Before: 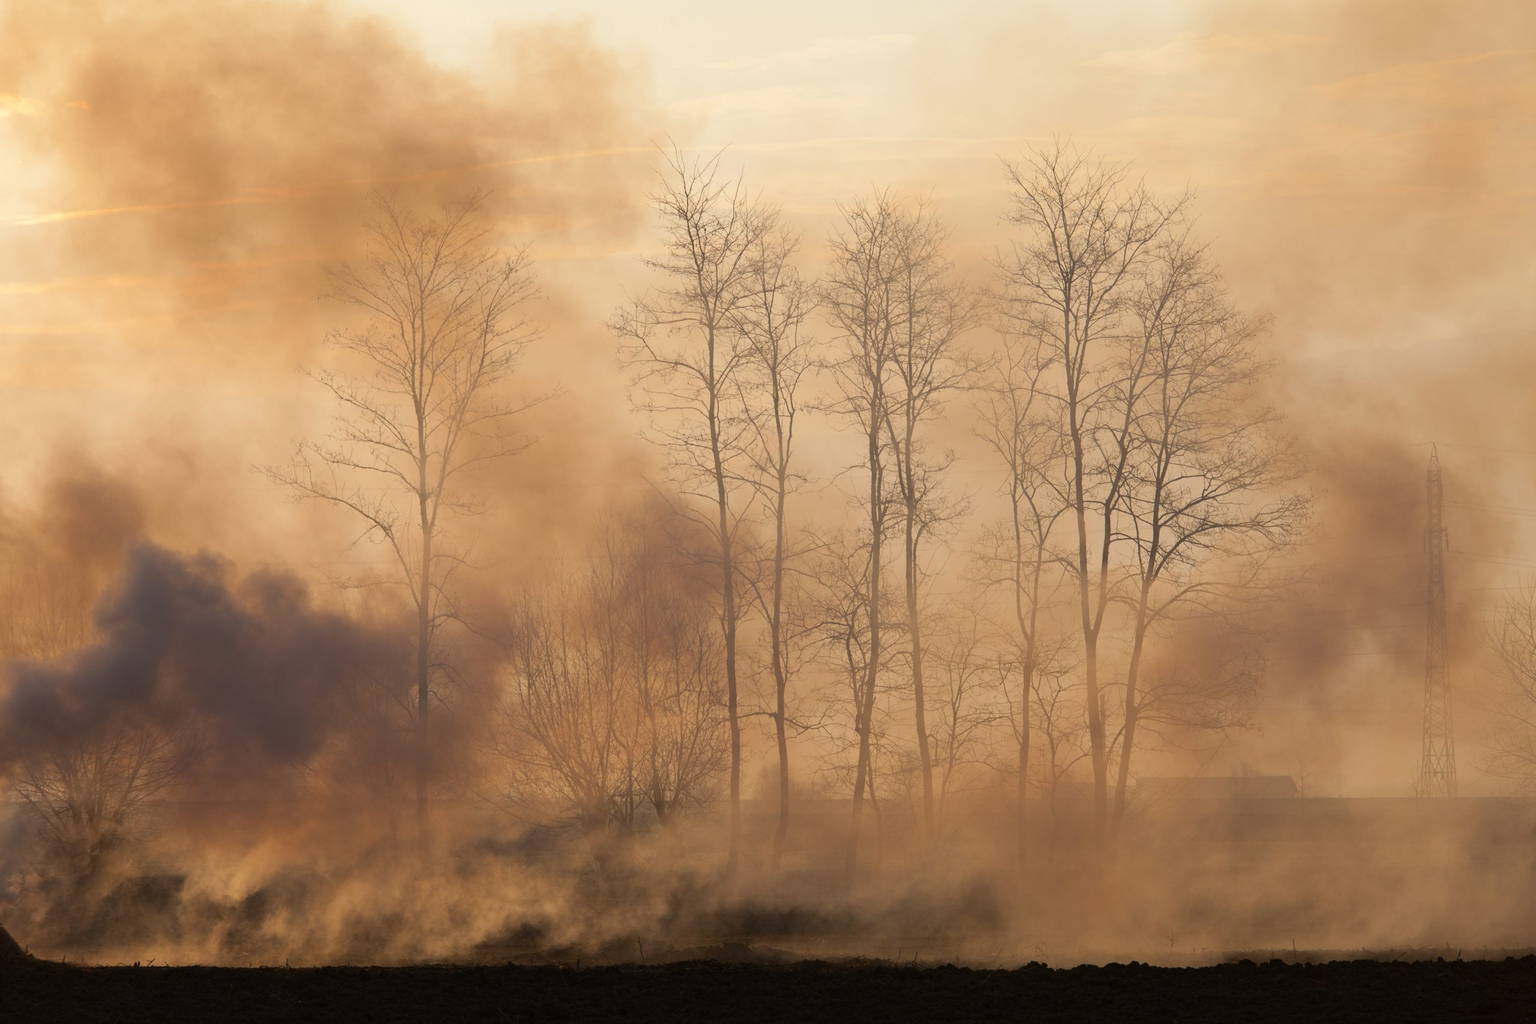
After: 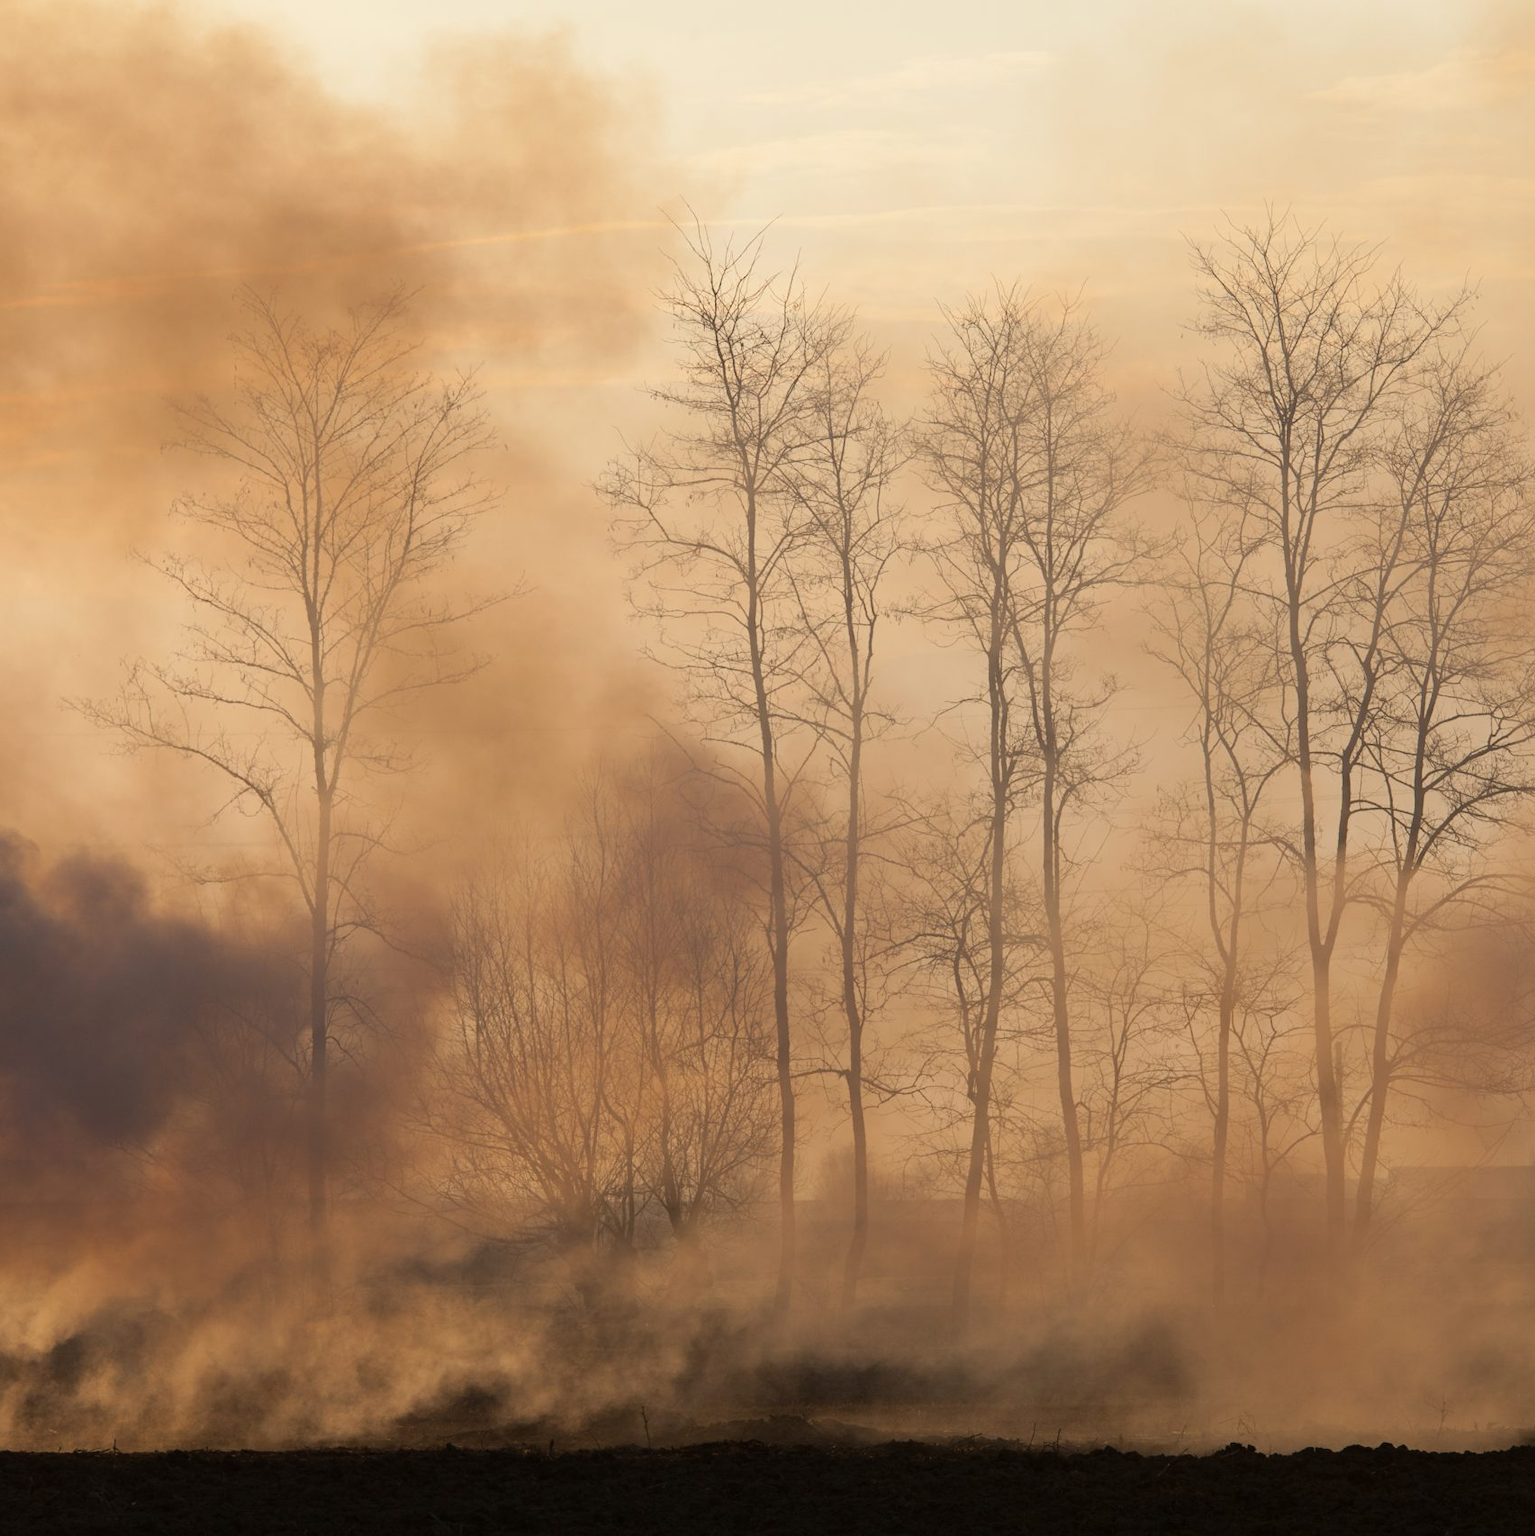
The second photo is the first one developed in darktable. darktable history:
crop and rotate: left 13.724%, right 19.647%
